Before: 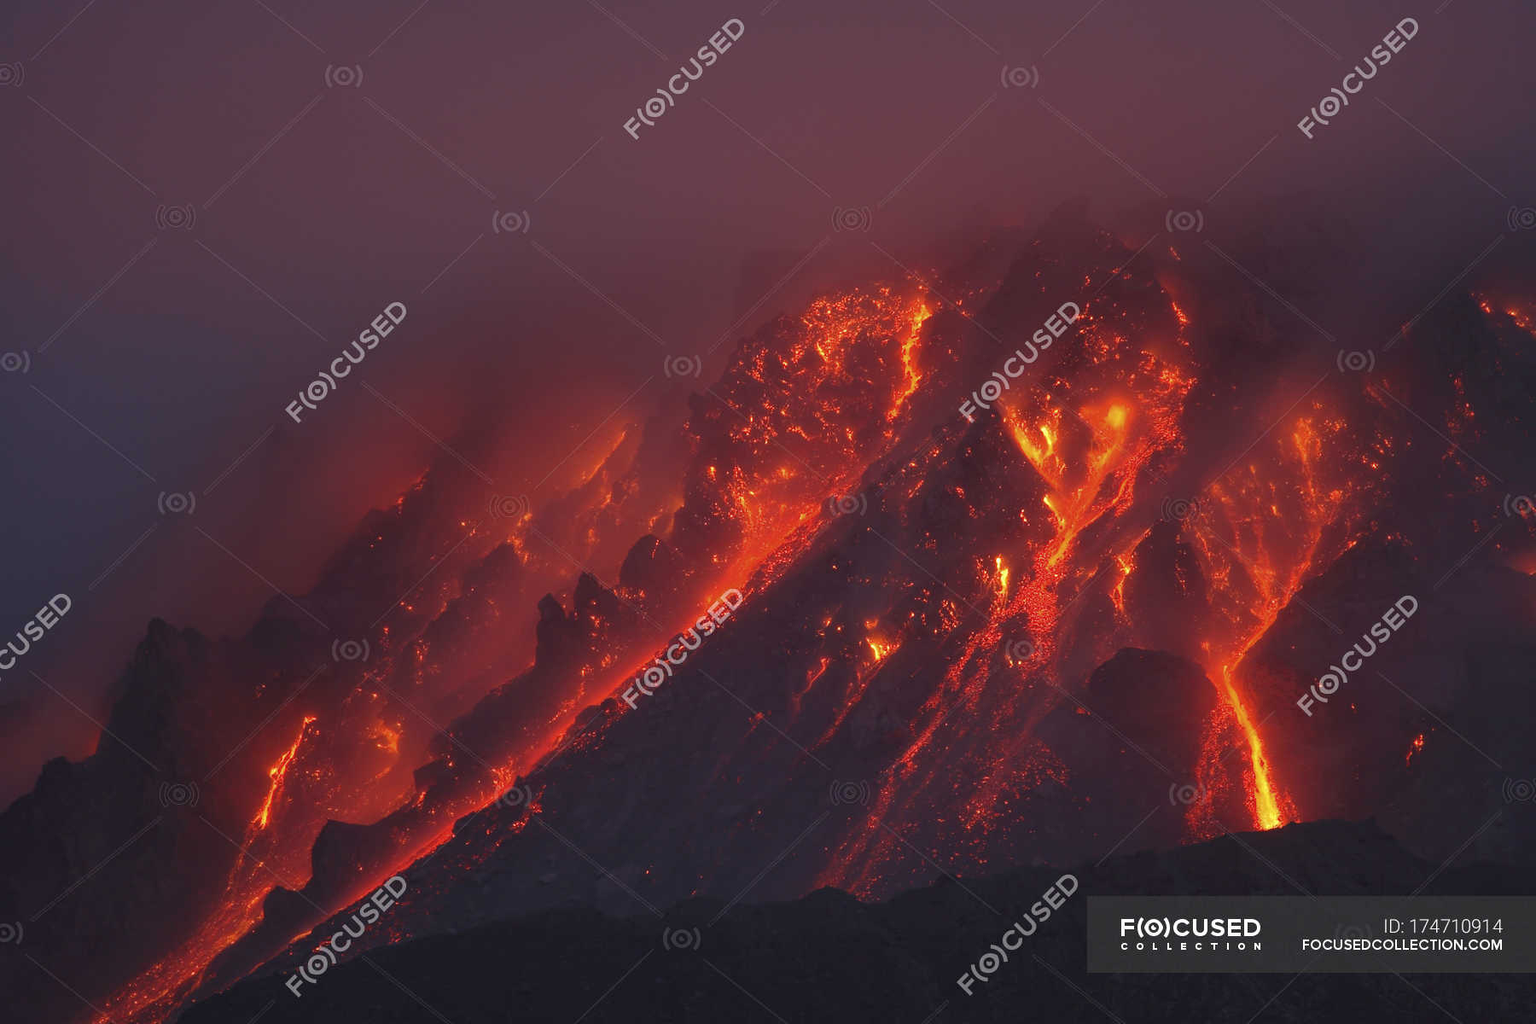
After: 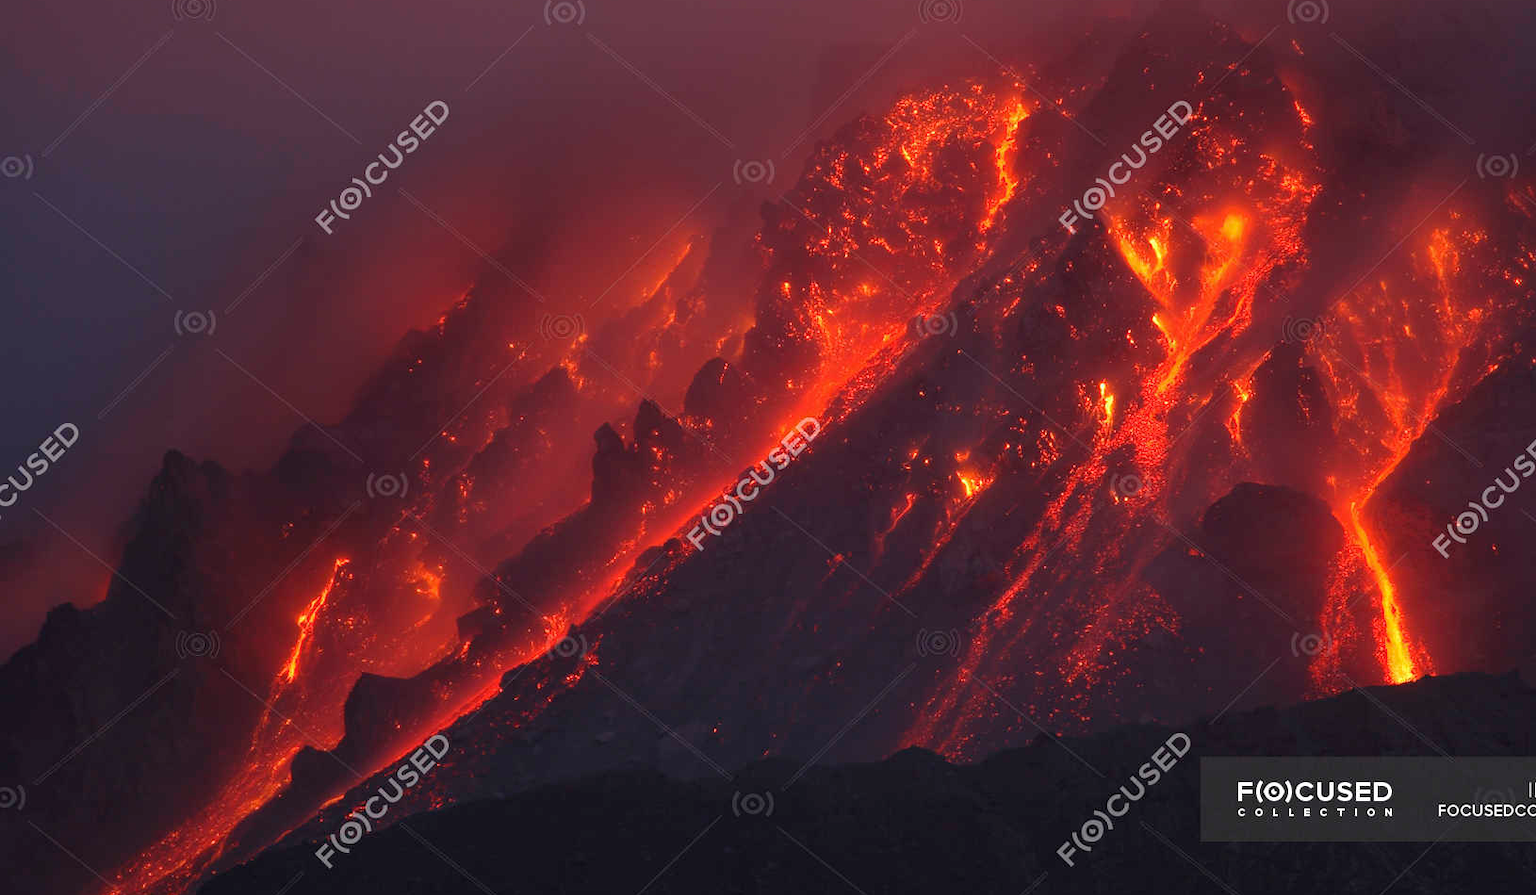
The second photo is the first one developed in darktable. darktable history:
crop: top 20.591%, right 9.425%, bottom 0.235%
